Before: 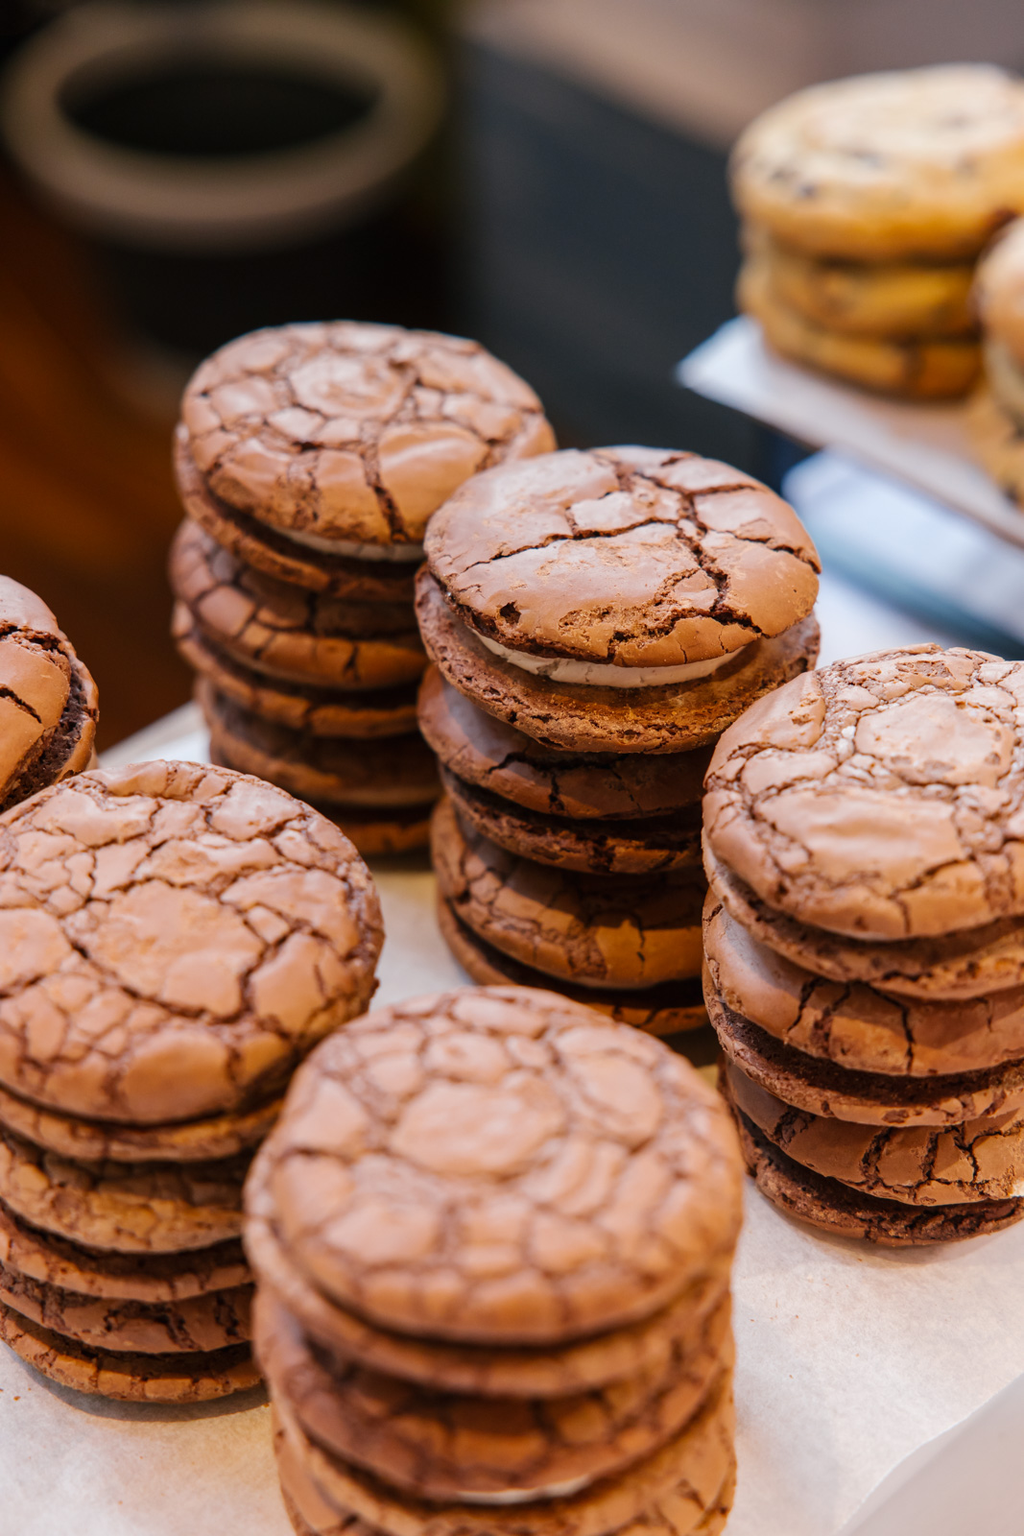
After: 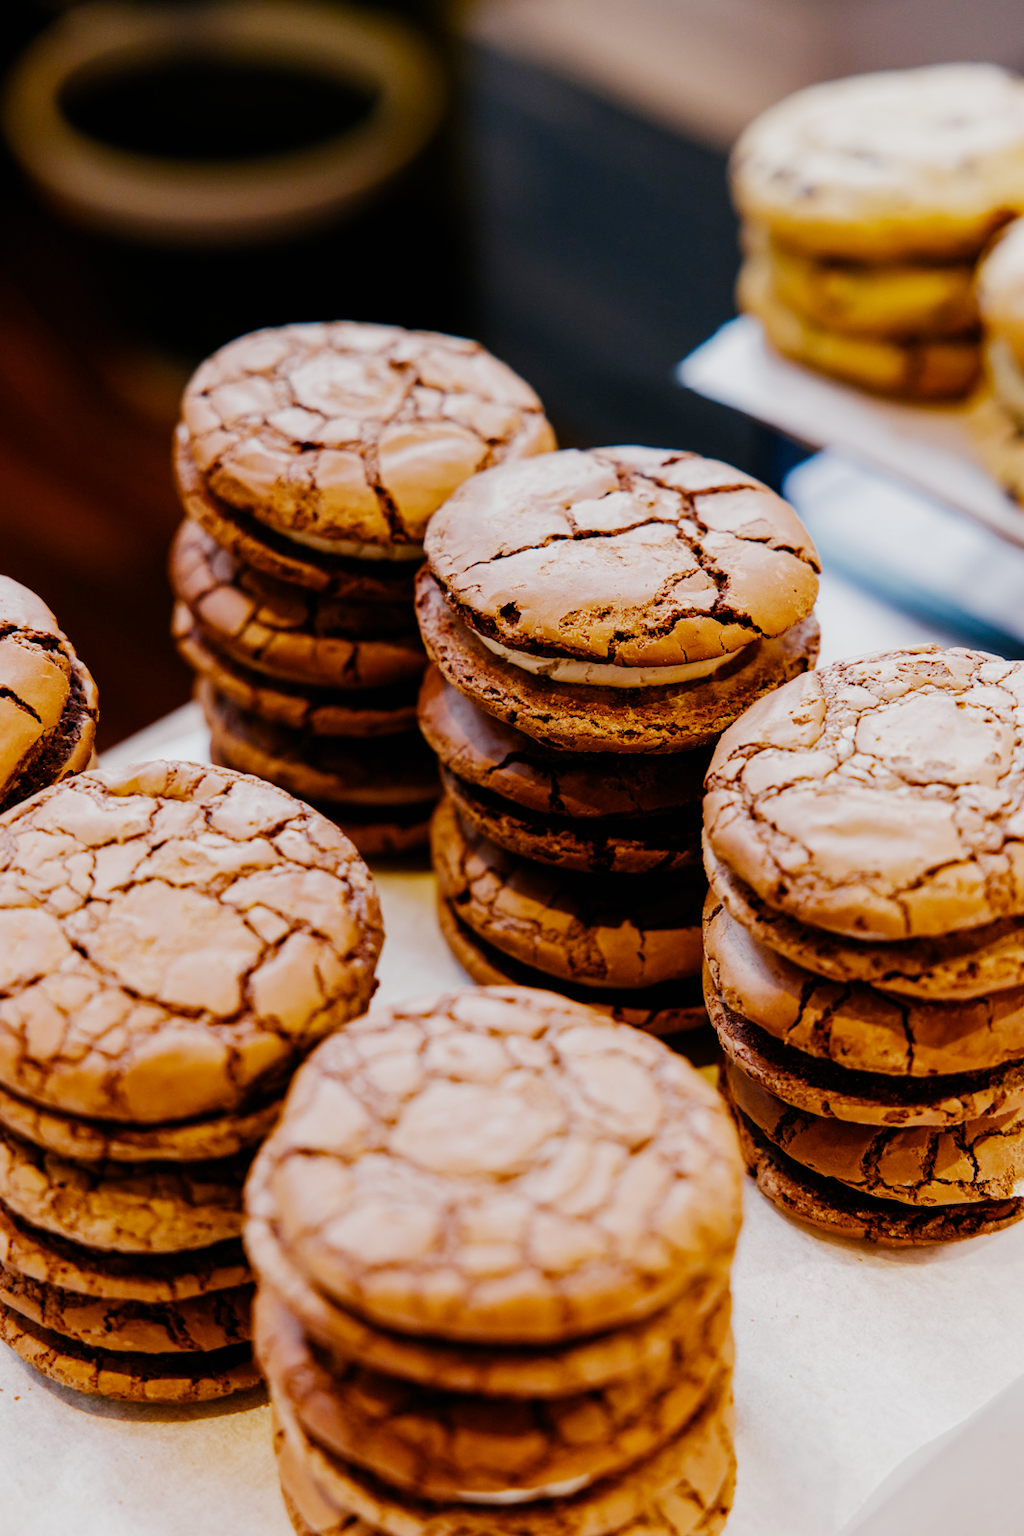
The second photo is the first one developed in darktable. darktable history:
color balance rgb: perceptual saturation grading › global saturation 20%, perceptual saturation grading › highlights -25.67%, perceptual saturation grading › shadows 49.774%, perceptual brilliance grading › global brilliance -5.412%, perceptual brilliance grading › highlights 25.062%, perceptual brilliance grading › mid-tones 7.258%, perceptual brilliance grading › shadows -4.716%
filmic rgb: black relative exposure -7.65 EV, white relative exposure 4.56 EV, hardness 3.61, add noise in highlights 0, preserve chrominance no, color science v3 (2019), use custom middle-gray values true, iterations of high-quality reconstruction 0, contrast in highlights soft
